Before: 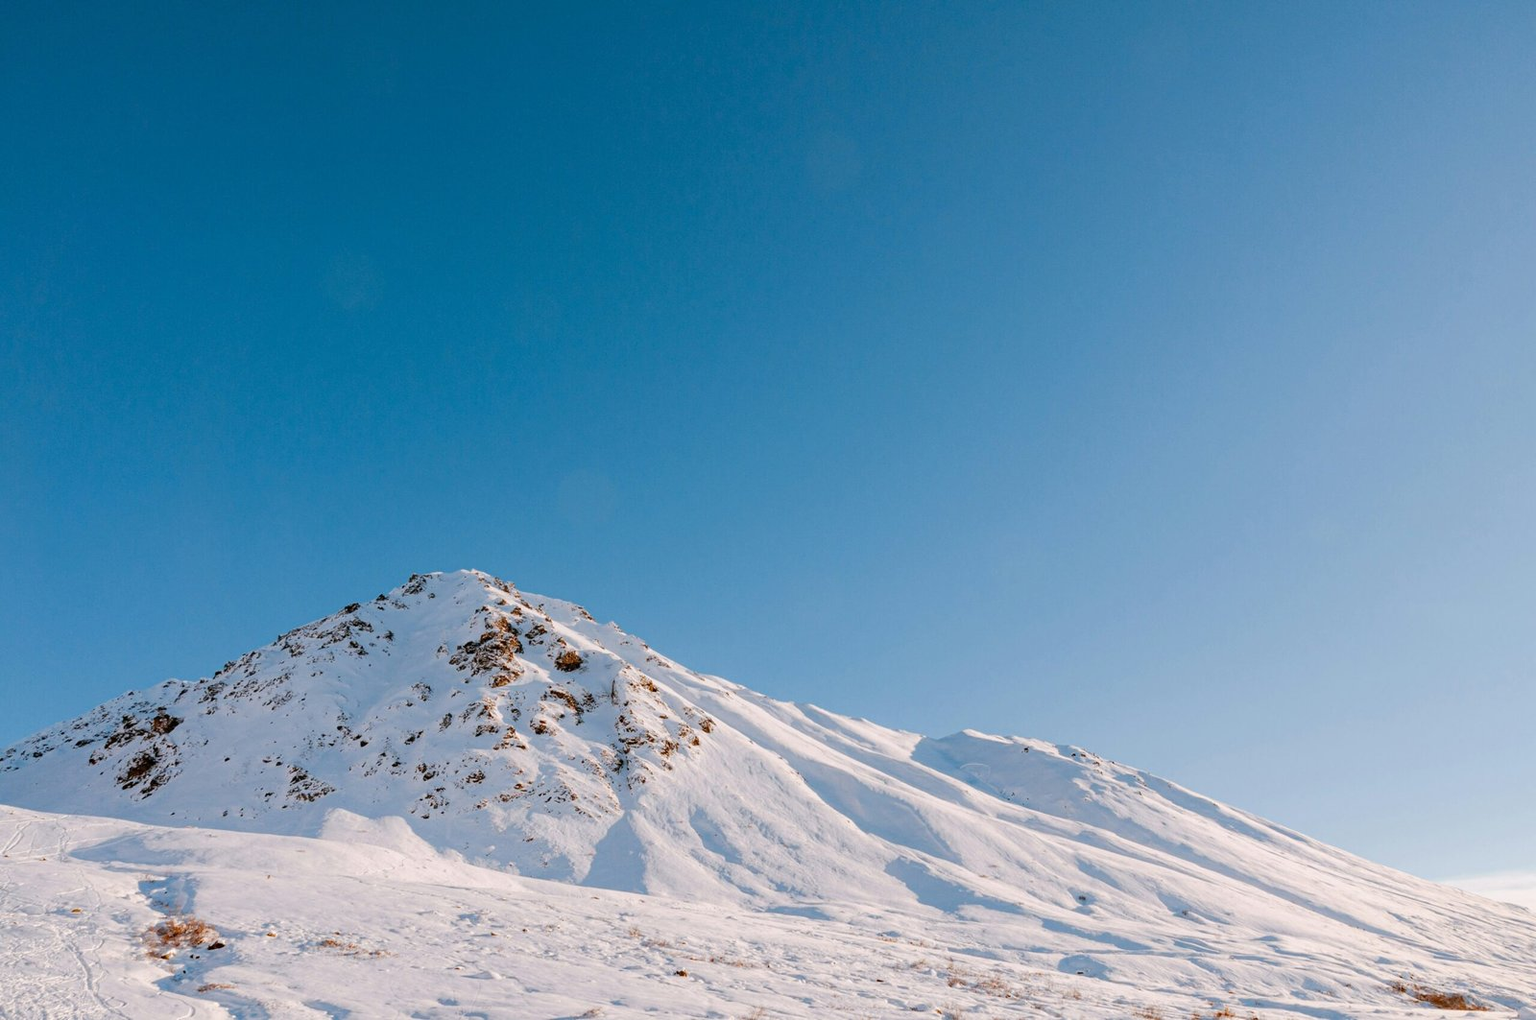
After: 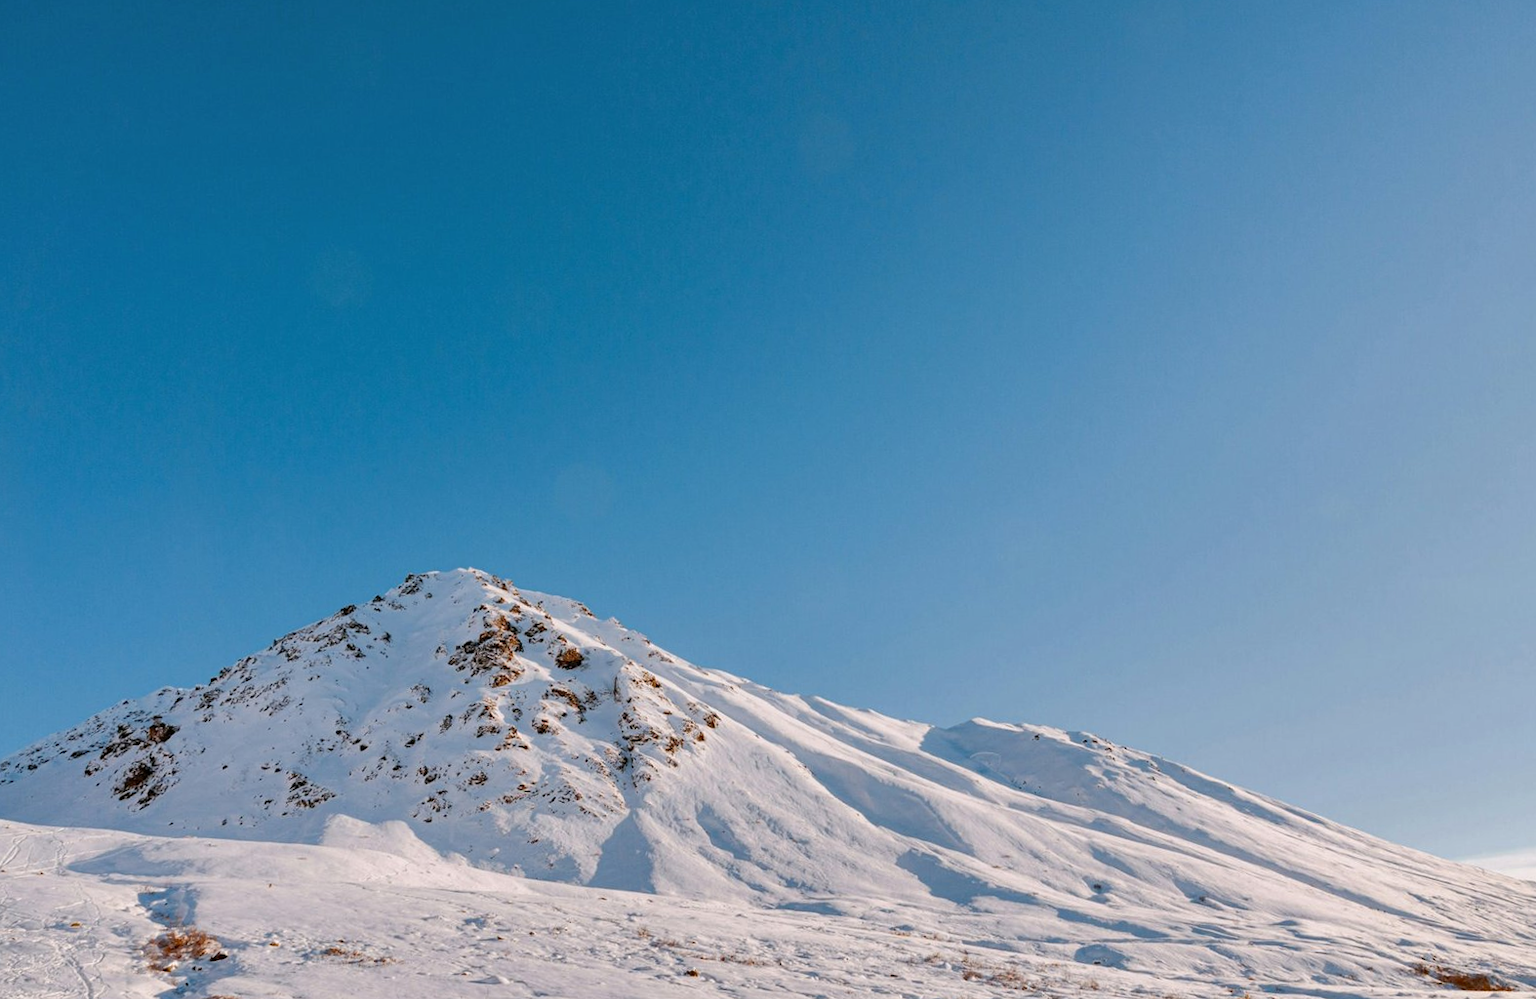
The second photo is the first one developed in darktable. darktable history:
rotate and perspective: rotation -1.42°, crop left 0.016, crop right 0.984, crop top 0.035, crop bottom 0.965
shadows and highlights: soften with gaussian
